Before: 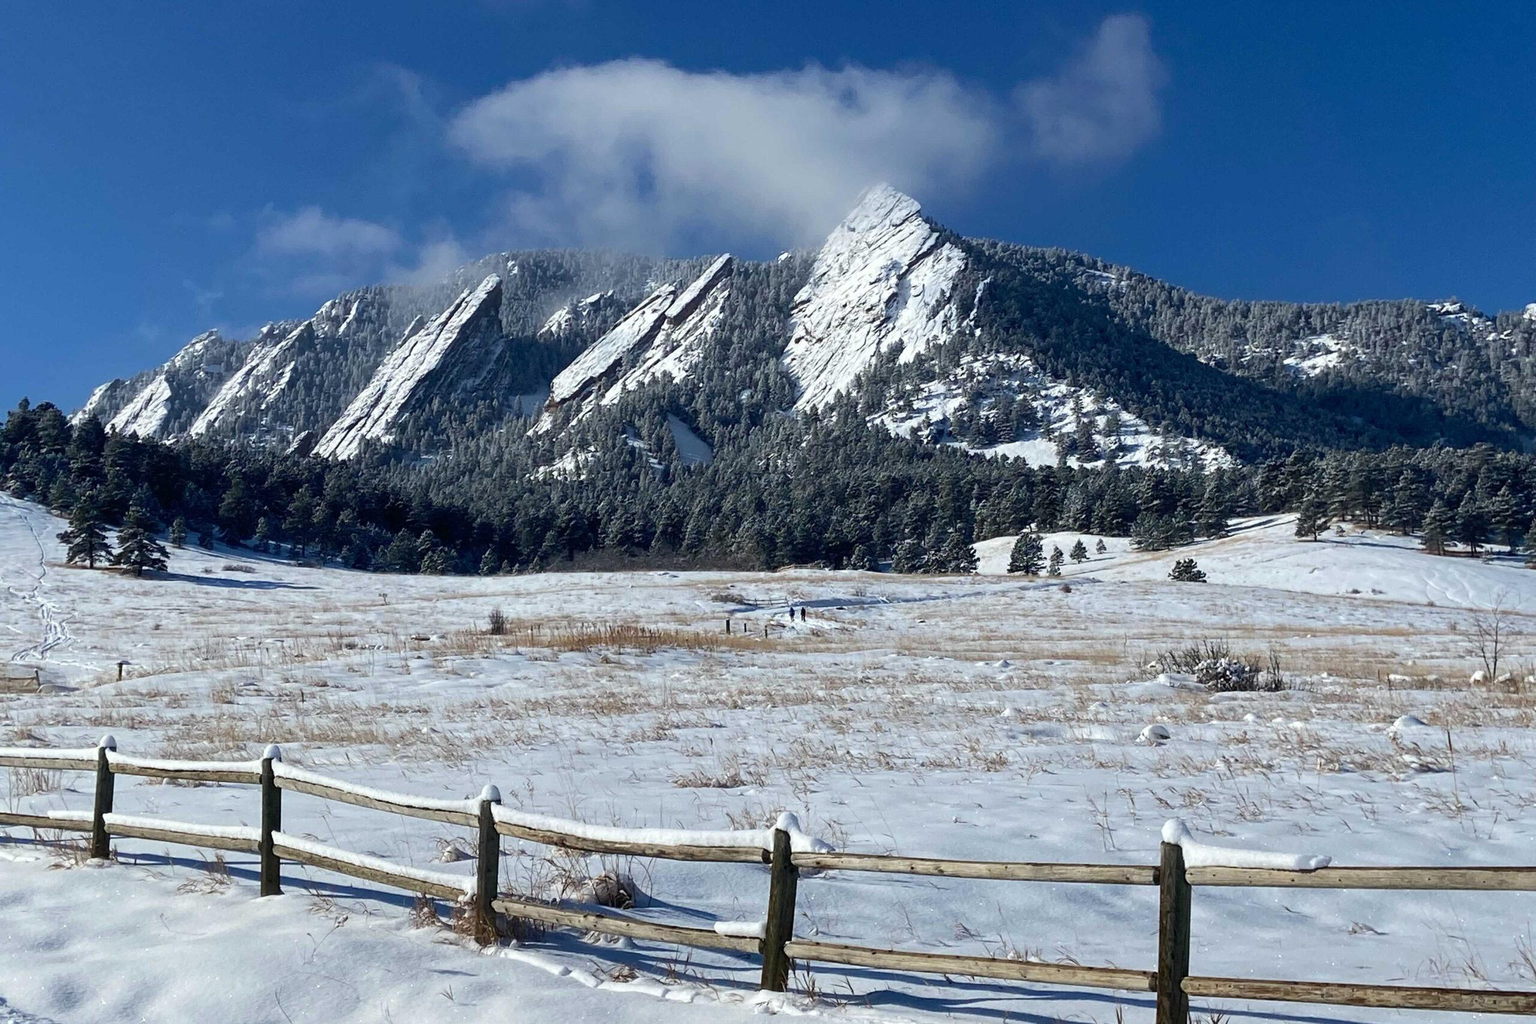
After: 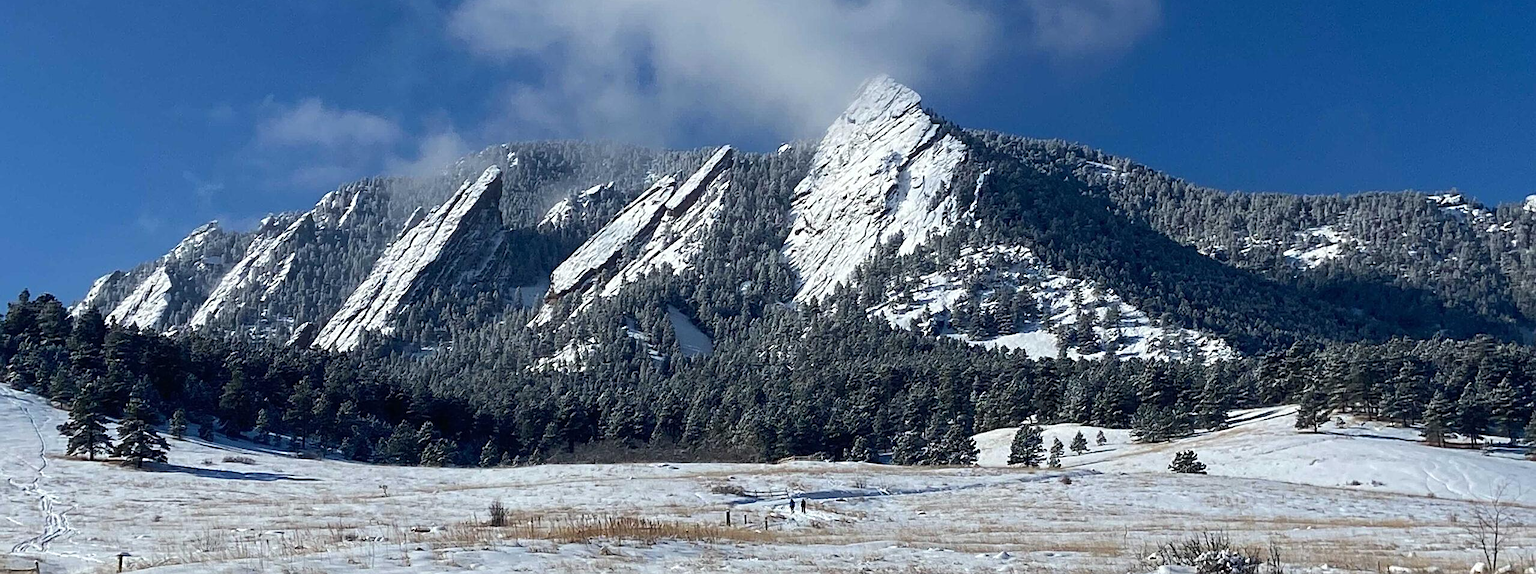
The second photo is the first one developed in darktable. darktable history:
crop and rotate: top 10.605%, bottom 33.274%
sharpen: on, module defaults
